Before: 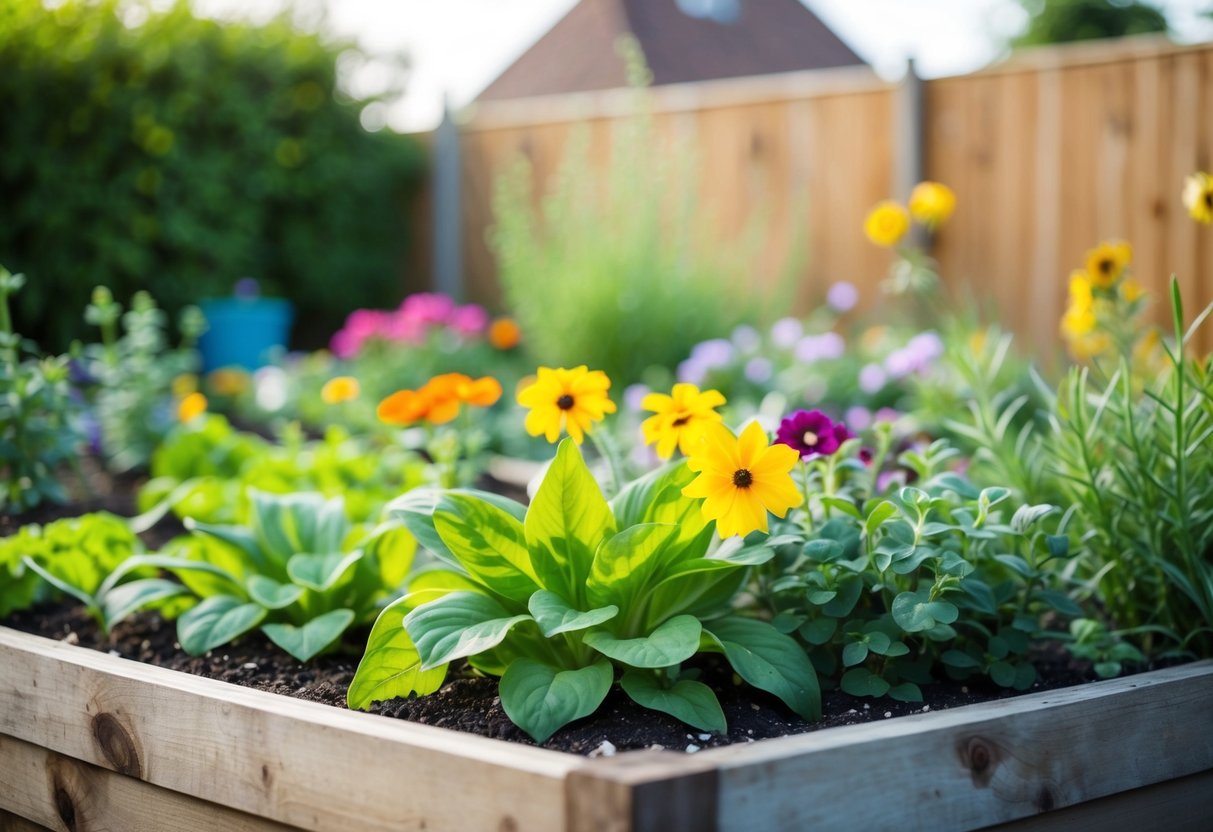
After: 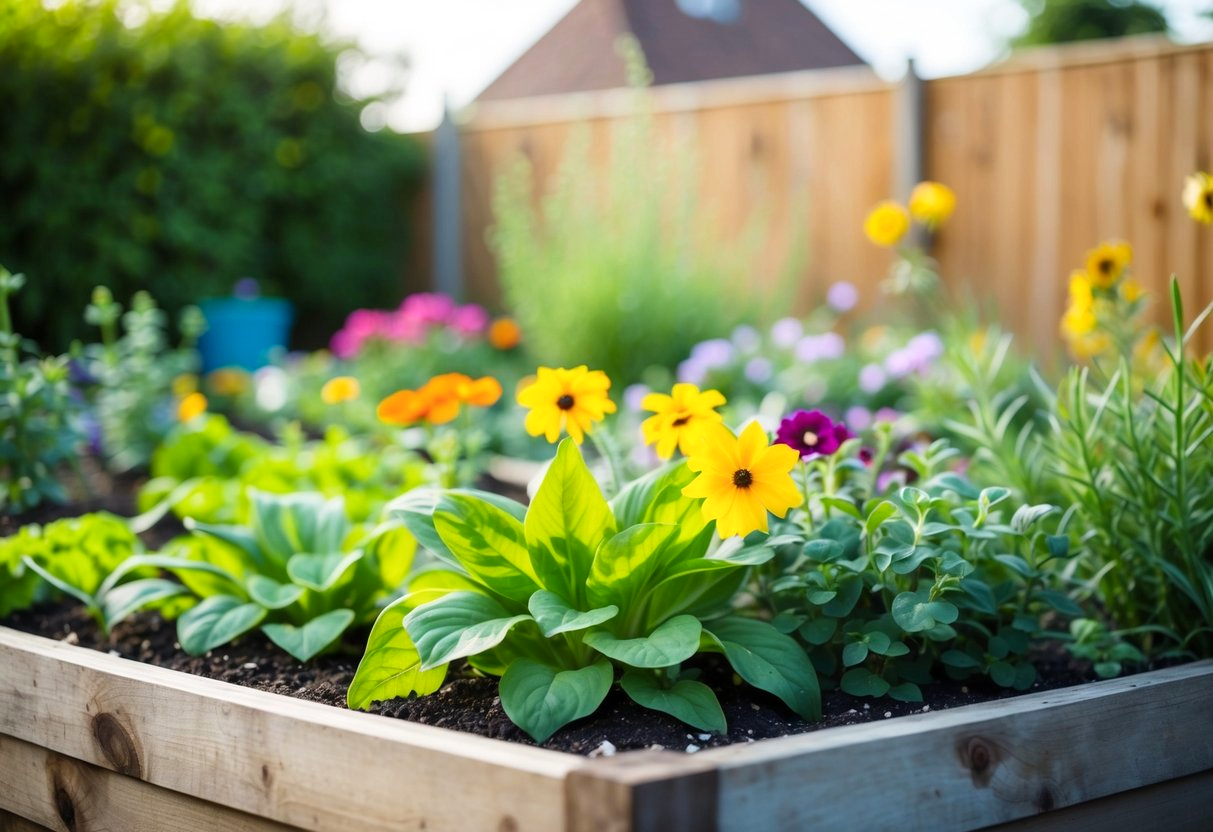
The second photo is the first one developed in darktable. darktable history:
shadows and highlights: shadows 0, highlights 40
color balance rgb: global vibrance 20%
